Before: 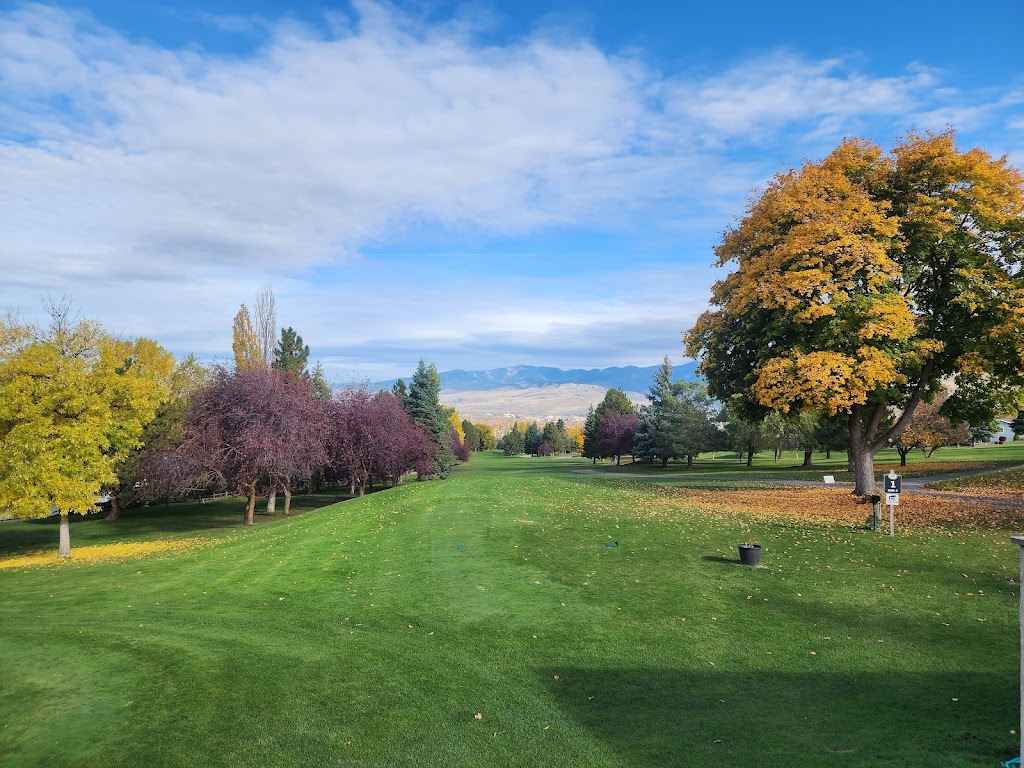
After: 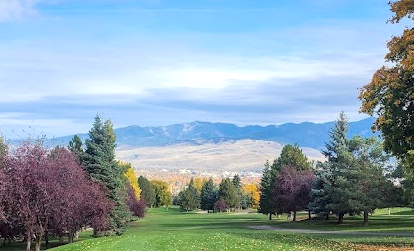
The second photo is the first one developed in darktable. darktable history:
exposure: exposure 0.203 EV, compensate exposure bias true, compensate highlight preservation false
local contrast: on, module defaults
crop: left 31.721%, top 31.793%, right 27.794%, bottom 35.427%
